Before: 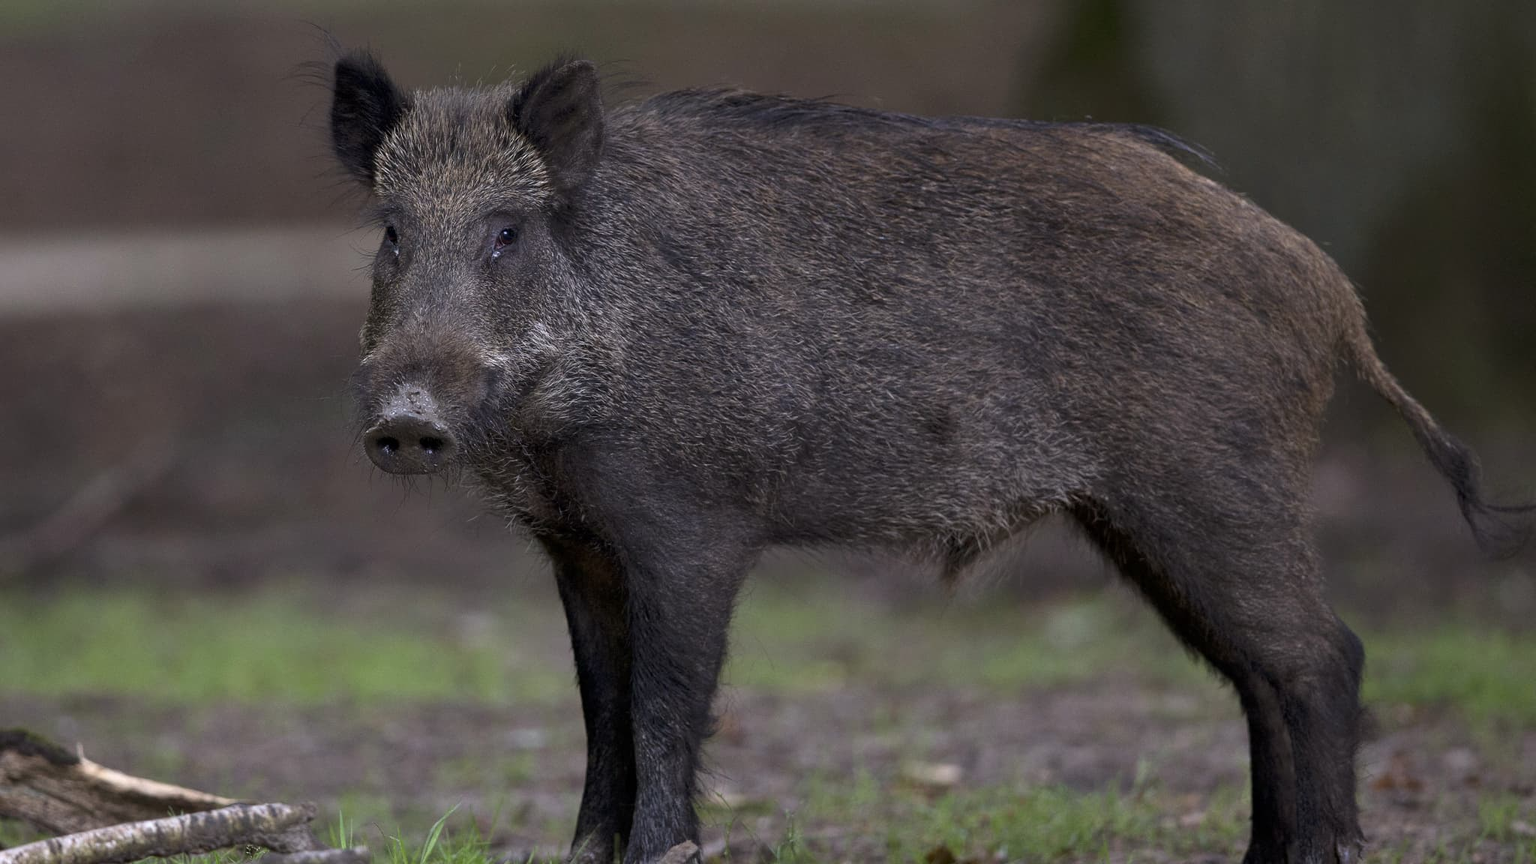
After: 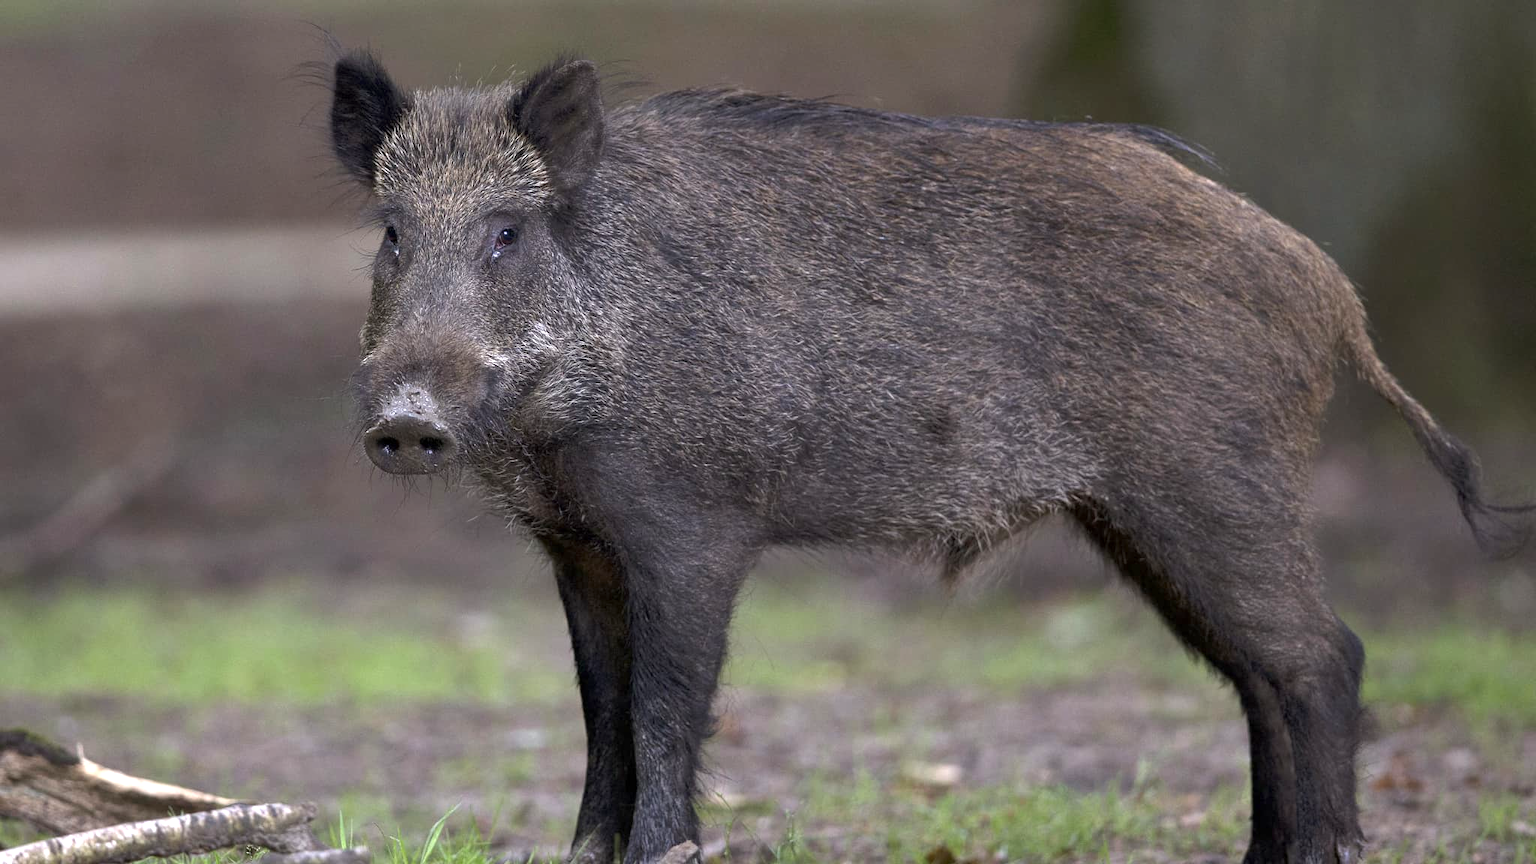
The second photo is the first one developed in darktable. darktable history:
exposure: exposure 0.951 EV, compensate exposure bias true, compensate highlight preservation false
